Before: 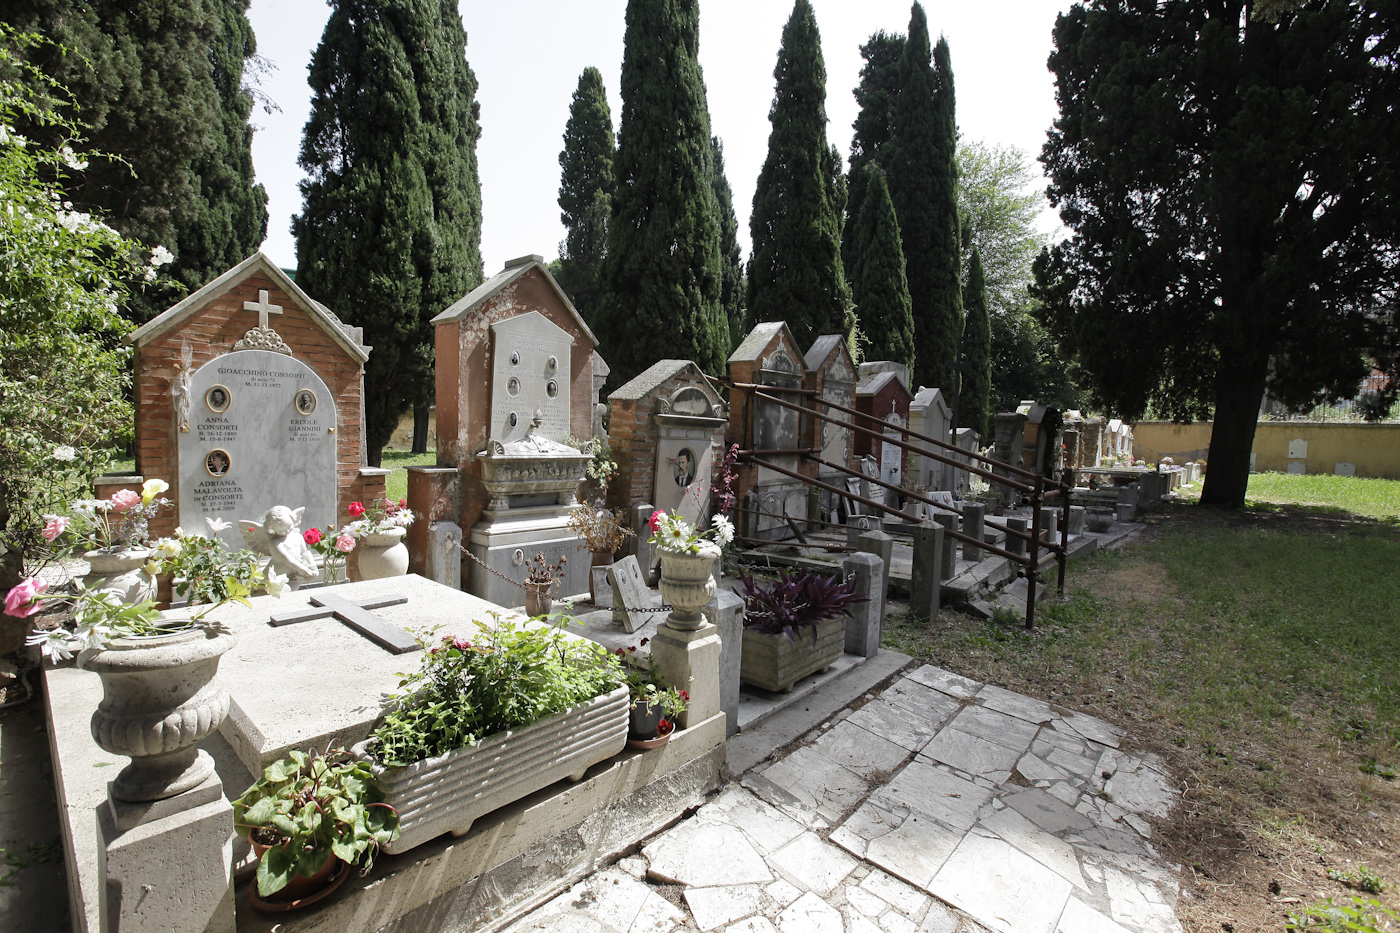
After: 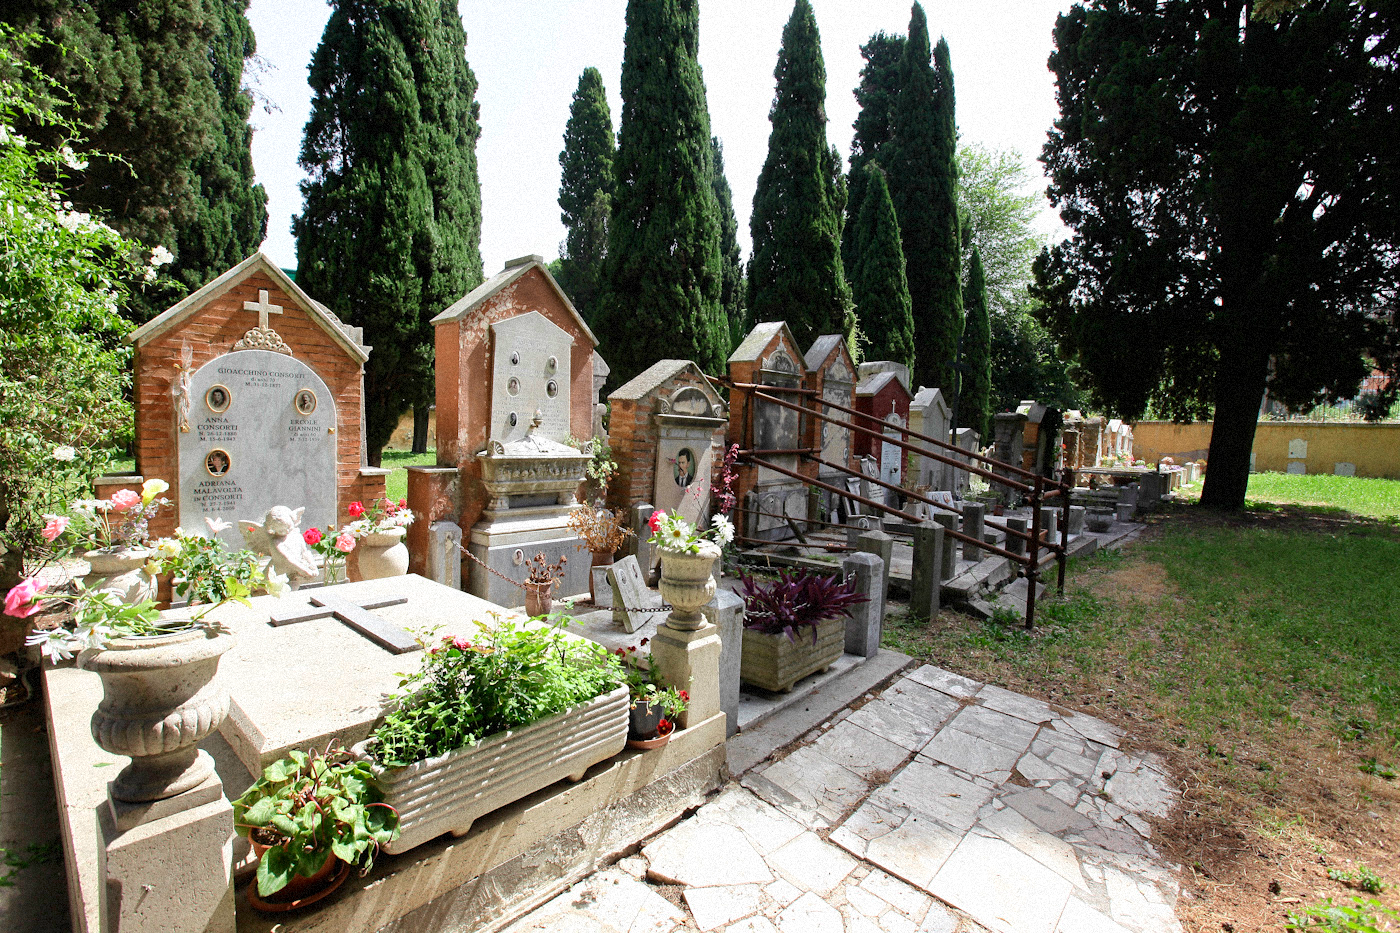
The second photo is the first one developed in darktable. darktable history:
grain: mid-tones bias 0%
tone curve: curves: ch0 [(0, 0) (0.389, 0.458) (0.745, 0.82) (0.849, 0.917) (0.919, 0.969) (1, 1)]; ch1 [(0, 0) (0.437, 0.404) (0.5, 0.5) (0.529, 0.55) (0.58, 0.6) (0.616, 0.649) (1, 1)]; ch2 [(0, 0) (0.442, 0.428) (0.5, 0.5) (0.525, 0.543) (0.585, 0.62) (1, 1)], color space Lab, independent channels, preserve colors none
